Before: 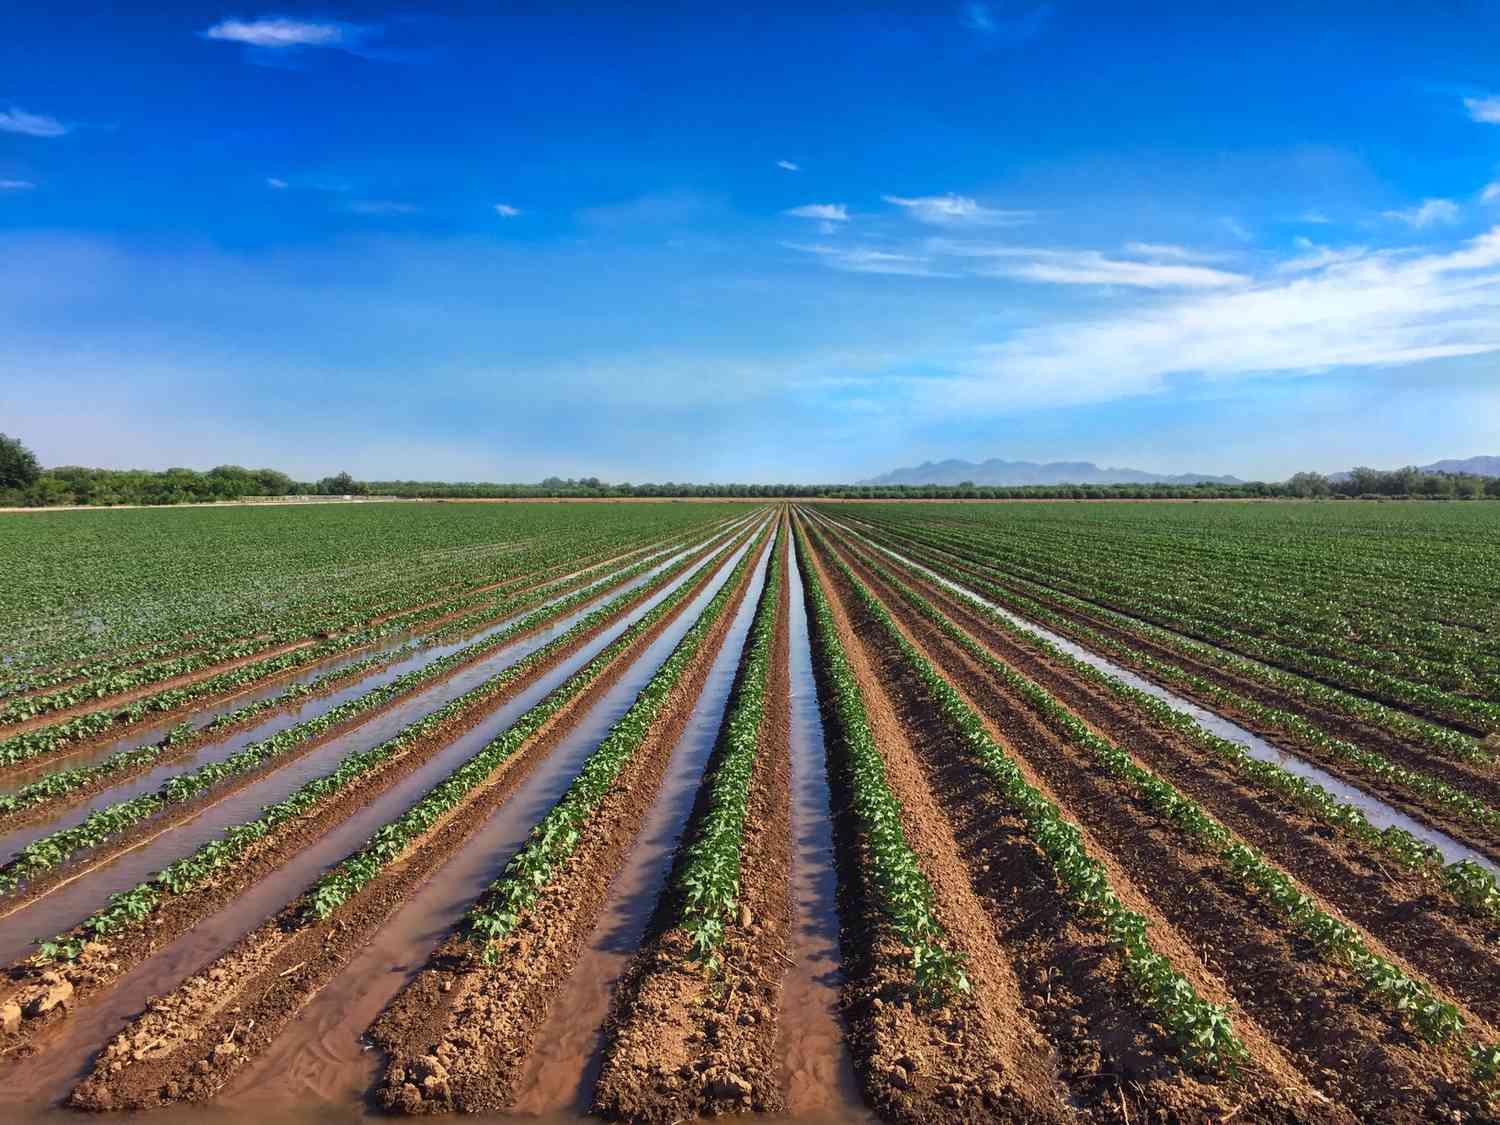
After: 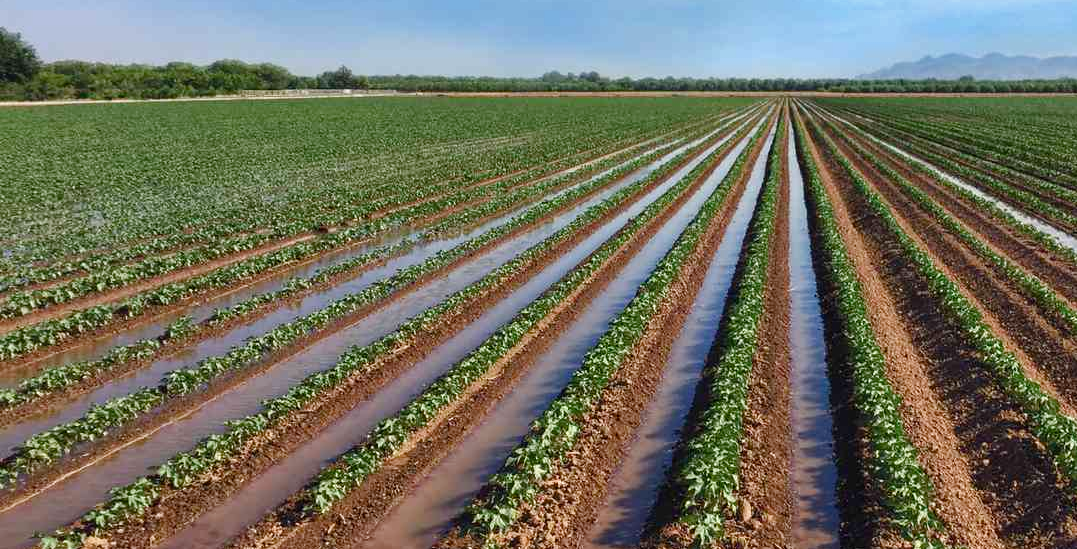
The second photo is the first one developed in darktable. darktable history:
crop: top 36.177%, right 28.176%, bottom 14.986%
color balance rgb: power › hue 313.25°, perceptual saturation grading › global saturation 0.268%, perceptual saturation grading › highlights -32.628%, perceptual saturation grading › mid-tones 5.902%, perceptual saturation grading › shadows 18.493%, global vibrance 14.452%
